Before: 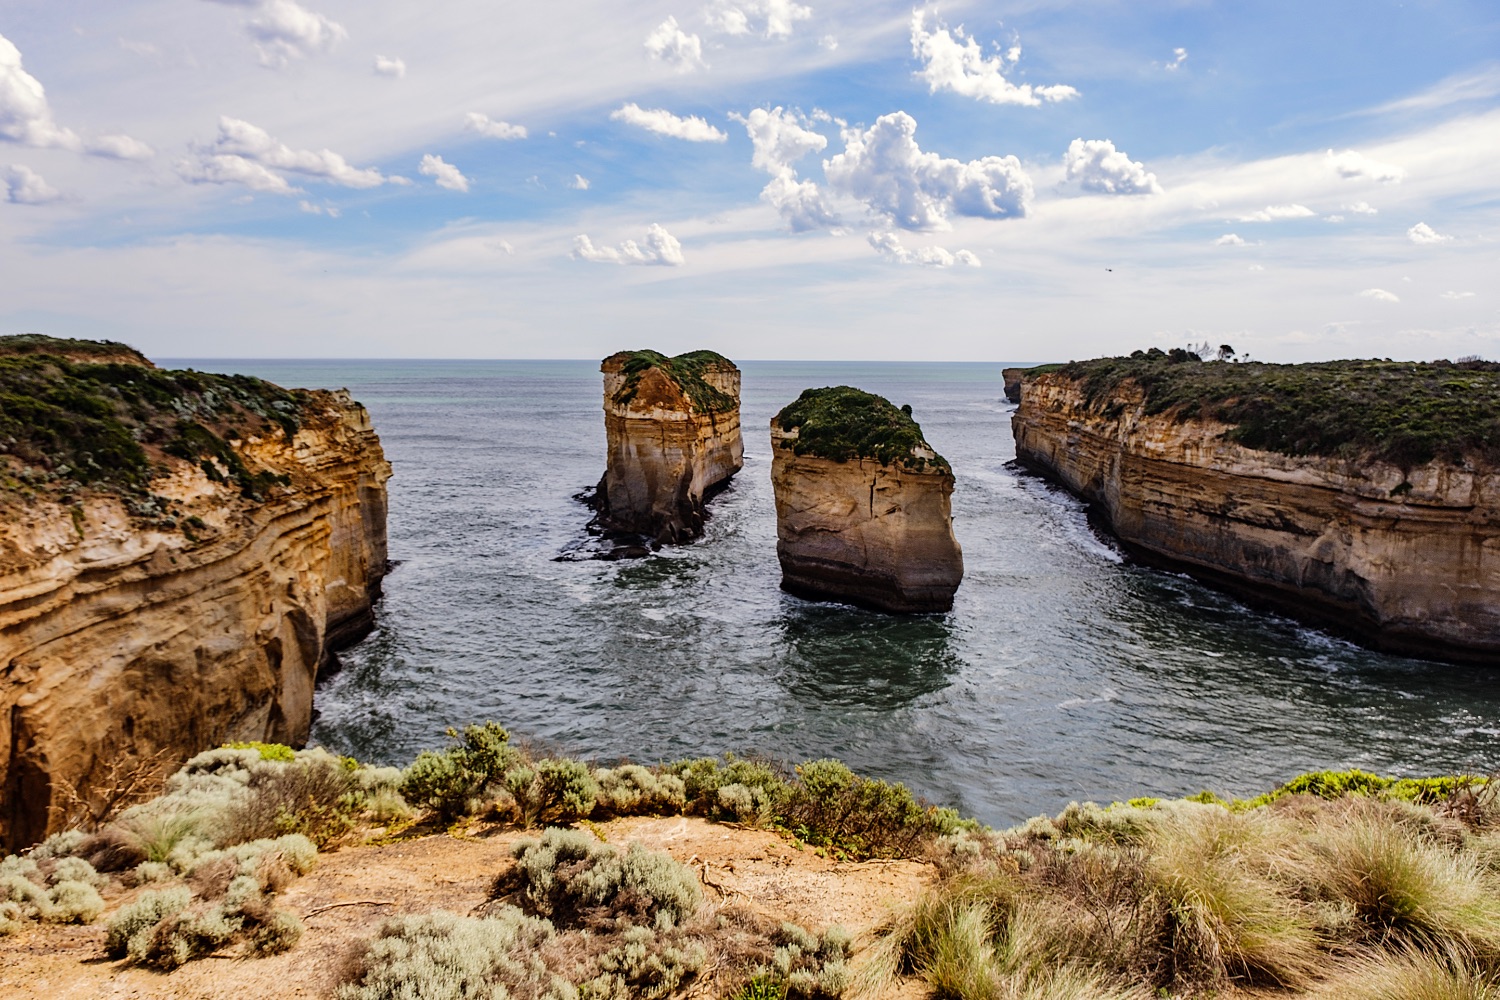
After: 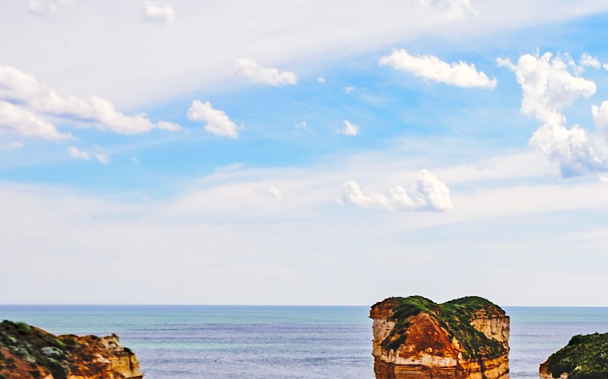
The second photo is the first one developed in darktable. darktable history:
tone curve: curves: ch0 [(0, 0) (0.003, 0.077) (0.011, 0.089) (0.025, 0.105) (0.044, 0.122) (0.069, 0.134) (0.1, 0.151) (0.136, 0.171) (0.177, 0.198) (0.224, 0.23) (0.277, 0.273) (0.335, 0.343) (0.399, 0.422) (0.468, 0.508) (0.543, 0.601) (0.623, 0.695) (0.709, 0.782) (0.801, 0.866) (0.898, 0.934) (1, 1)], preserve colors none
crop: left 15.452%, top 5.459%, right 43.956%, bottom 56.62%
haze removal: compatibility mode true, adaptive false
contrast brightness saturation: contrast 0.03, brightness 0.06, saturation 0.13
